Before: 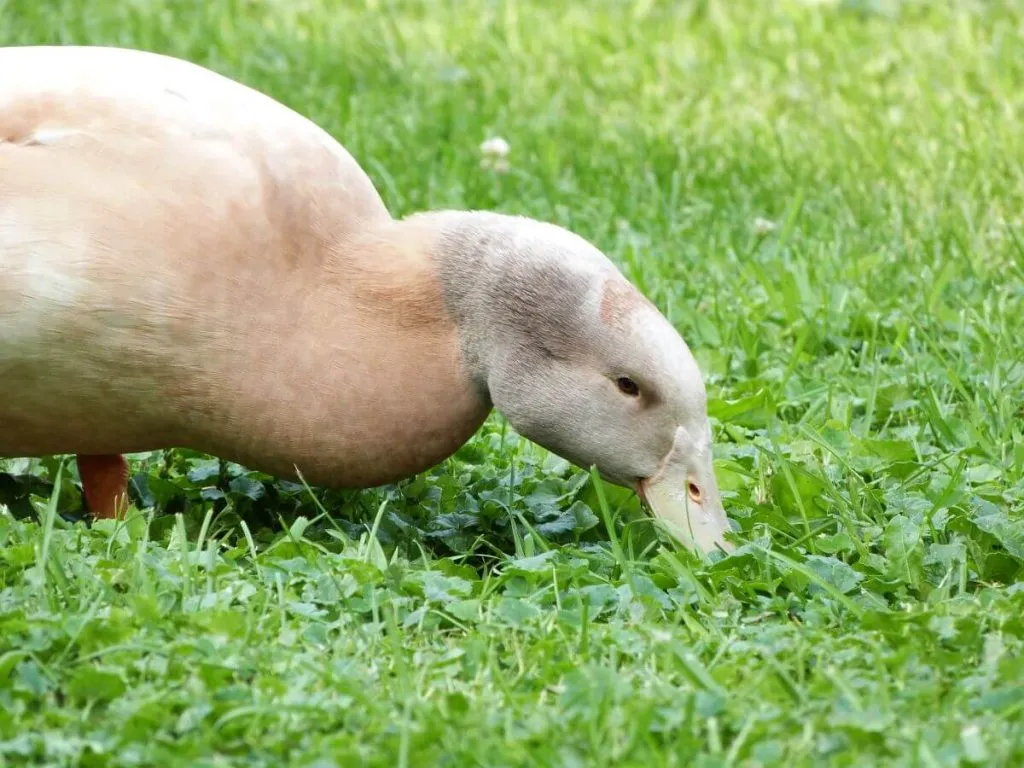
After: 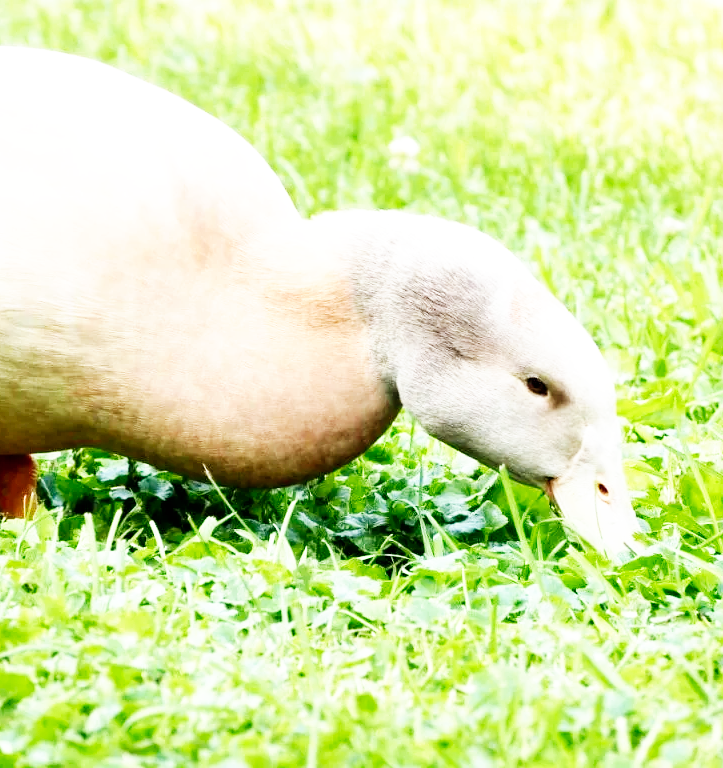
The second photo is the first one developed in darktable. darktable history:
base curve: curves: ch0 [(0, 0) (0.007, 0.004) (0.027, 0.03) (0.046, 0.07) (0.207, 0.54) (0.442, 0.872) (0.673, 0.972) (1, 1)], preserve colors none
crop and rotate: left 8.957%, right 20.373%
exposure: black level correction 0.005, exposure 0.283 EV, compensate exposure bias true, compensate highlight preservation false
contrast brightness saturation: saturation -0.089
